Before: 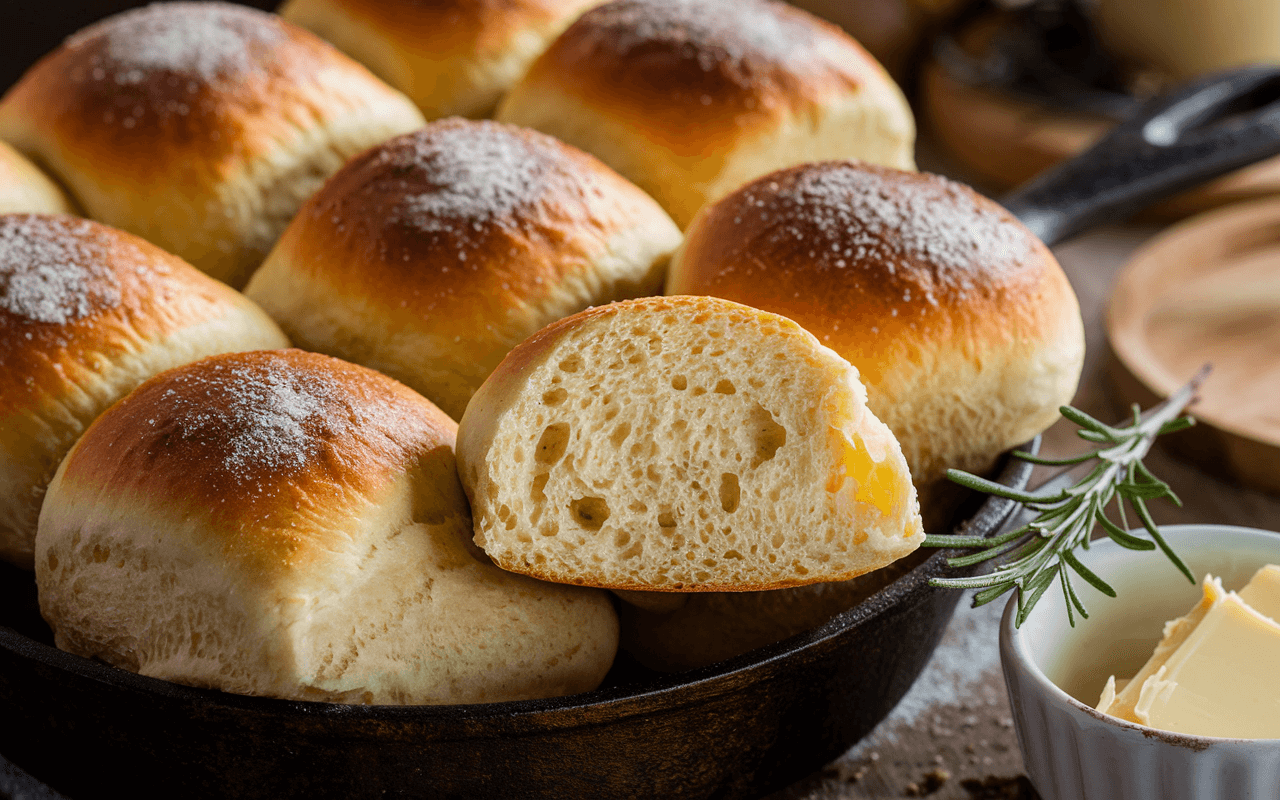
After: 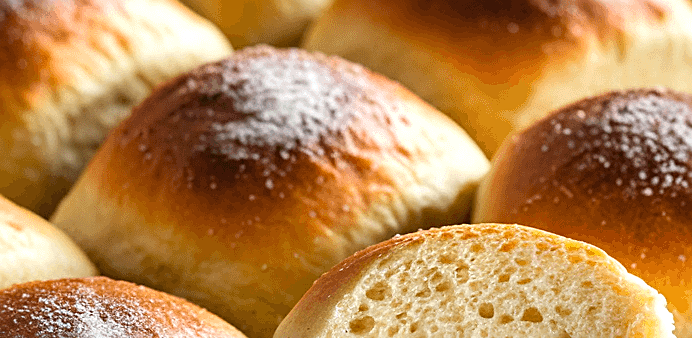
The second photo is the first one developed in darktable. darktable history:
shadows and highlights: shadows 31.83, highlights -32.46, soften with gaussian
sharpen: on, module defaults
crop: left 15.094%, top 9.024%, right 30.776%, bottom 48.652%
tone equalizer: -8 EV -0.377 EV, -7 EV -0.373 EV, -6 EV -0.363 EV, -5 EV -0.231 EV, -3 EV 0.195 EV, -2 EV 0.303 EV, -1 EV 0.41 EV, +0 EV 0.446 EV
